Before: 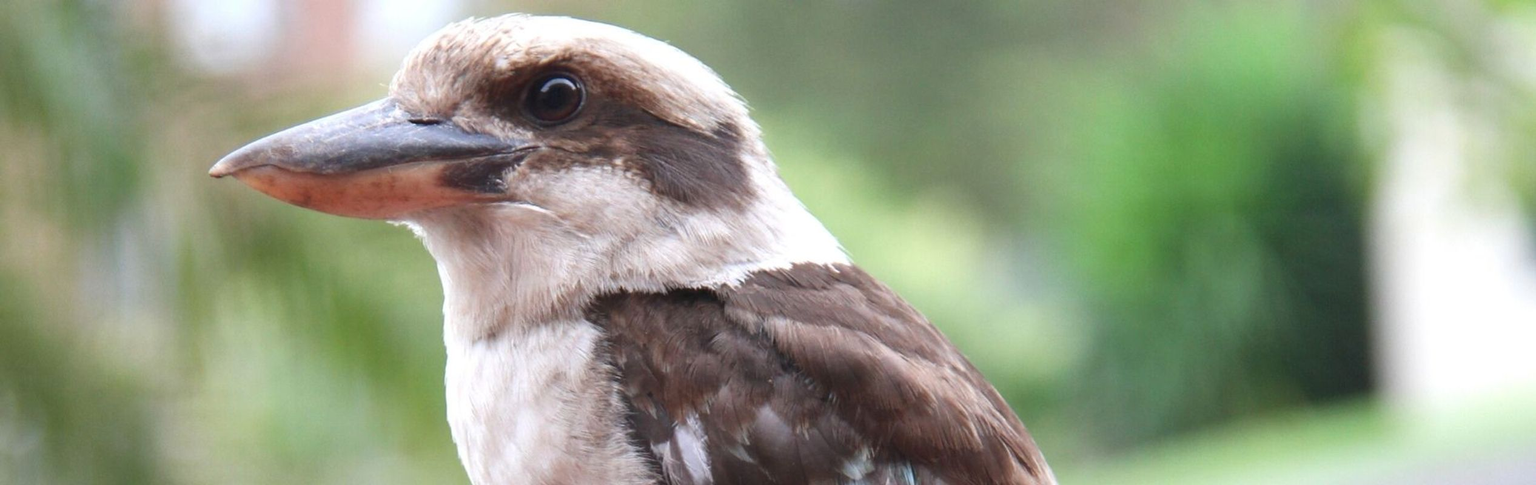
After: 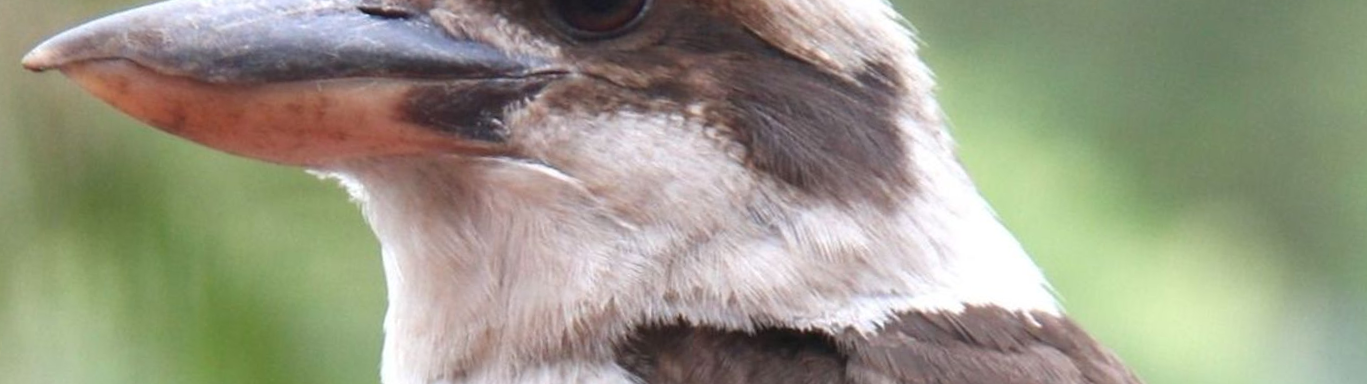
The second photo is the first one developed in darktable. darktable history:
crop and rotate: angle -5.59°, left 2.249%, top 6.736%, right 27.409%, bottom 30.595%
